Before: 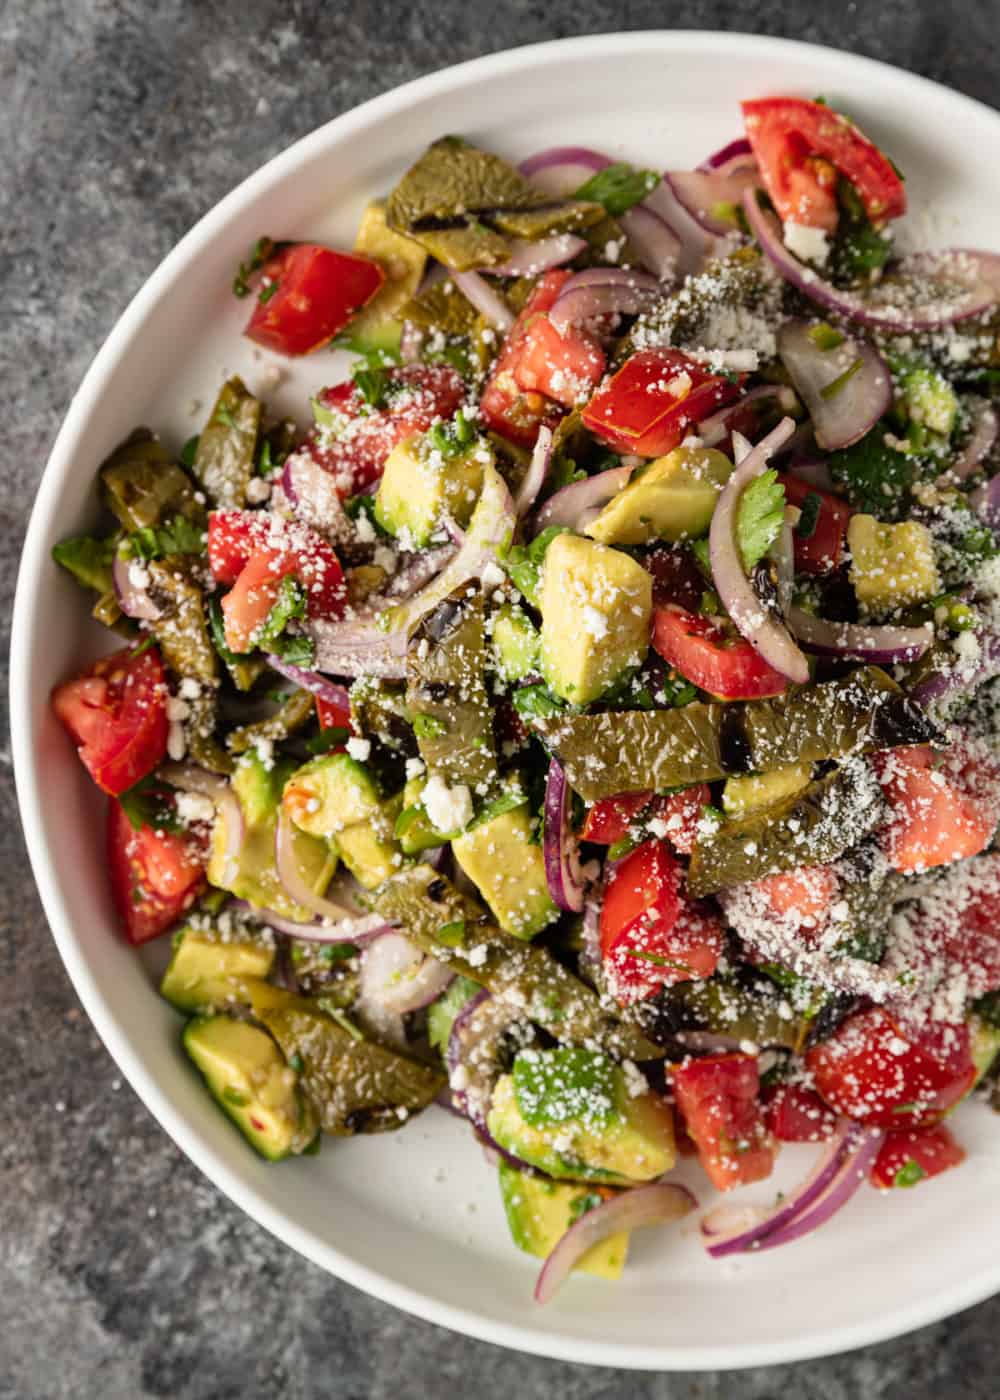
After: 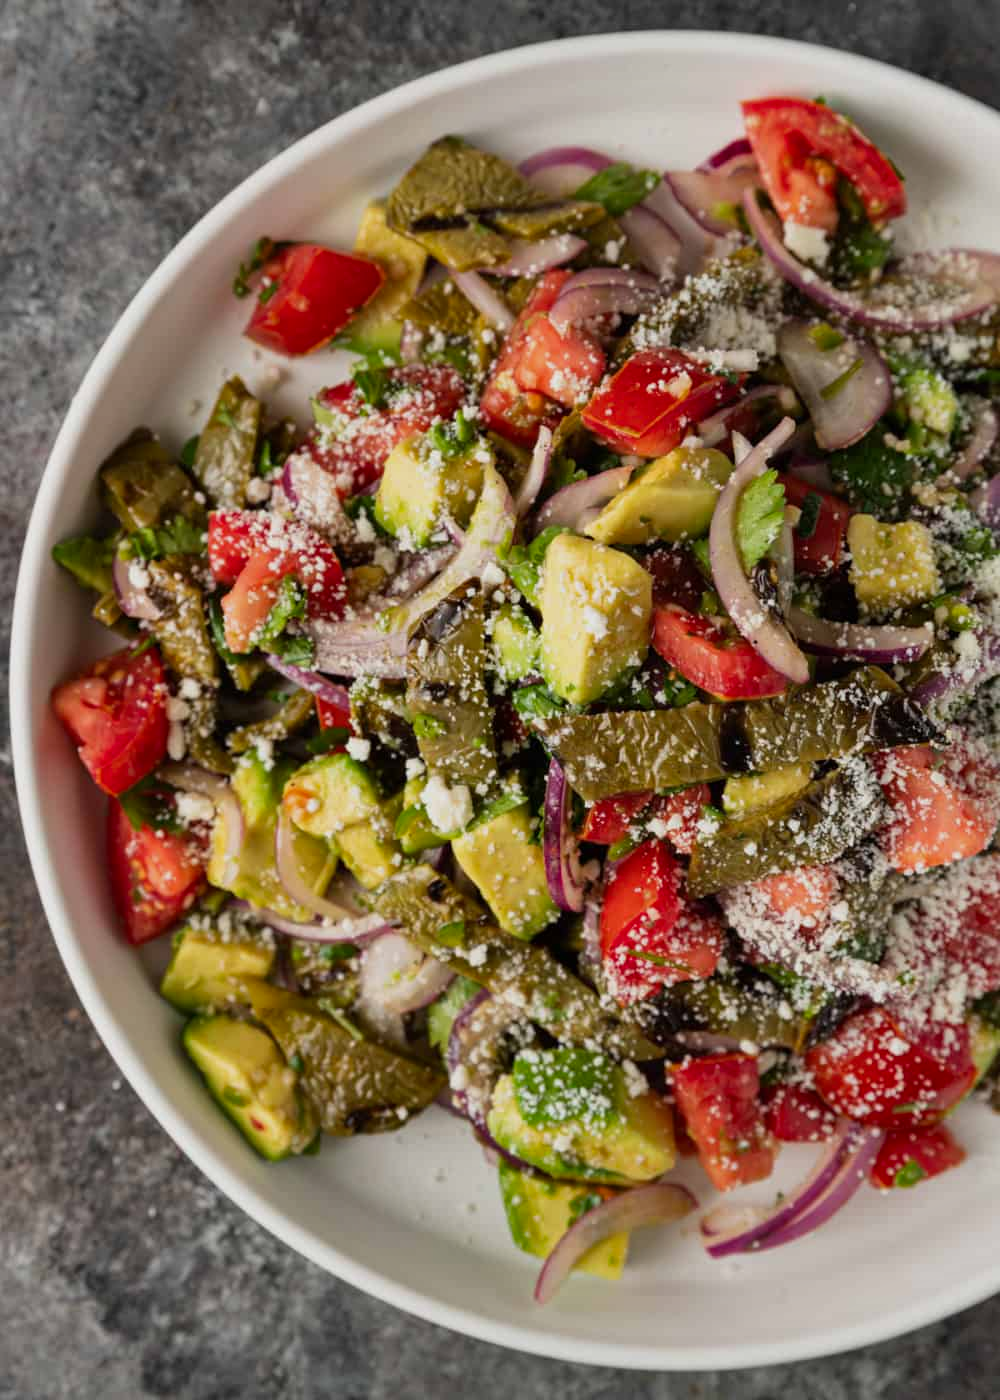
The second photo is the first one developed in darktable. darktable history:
shadows and highlights: shadows 81.48, white point adjustment -9.18, highlights -61.46, soften with gaussian
